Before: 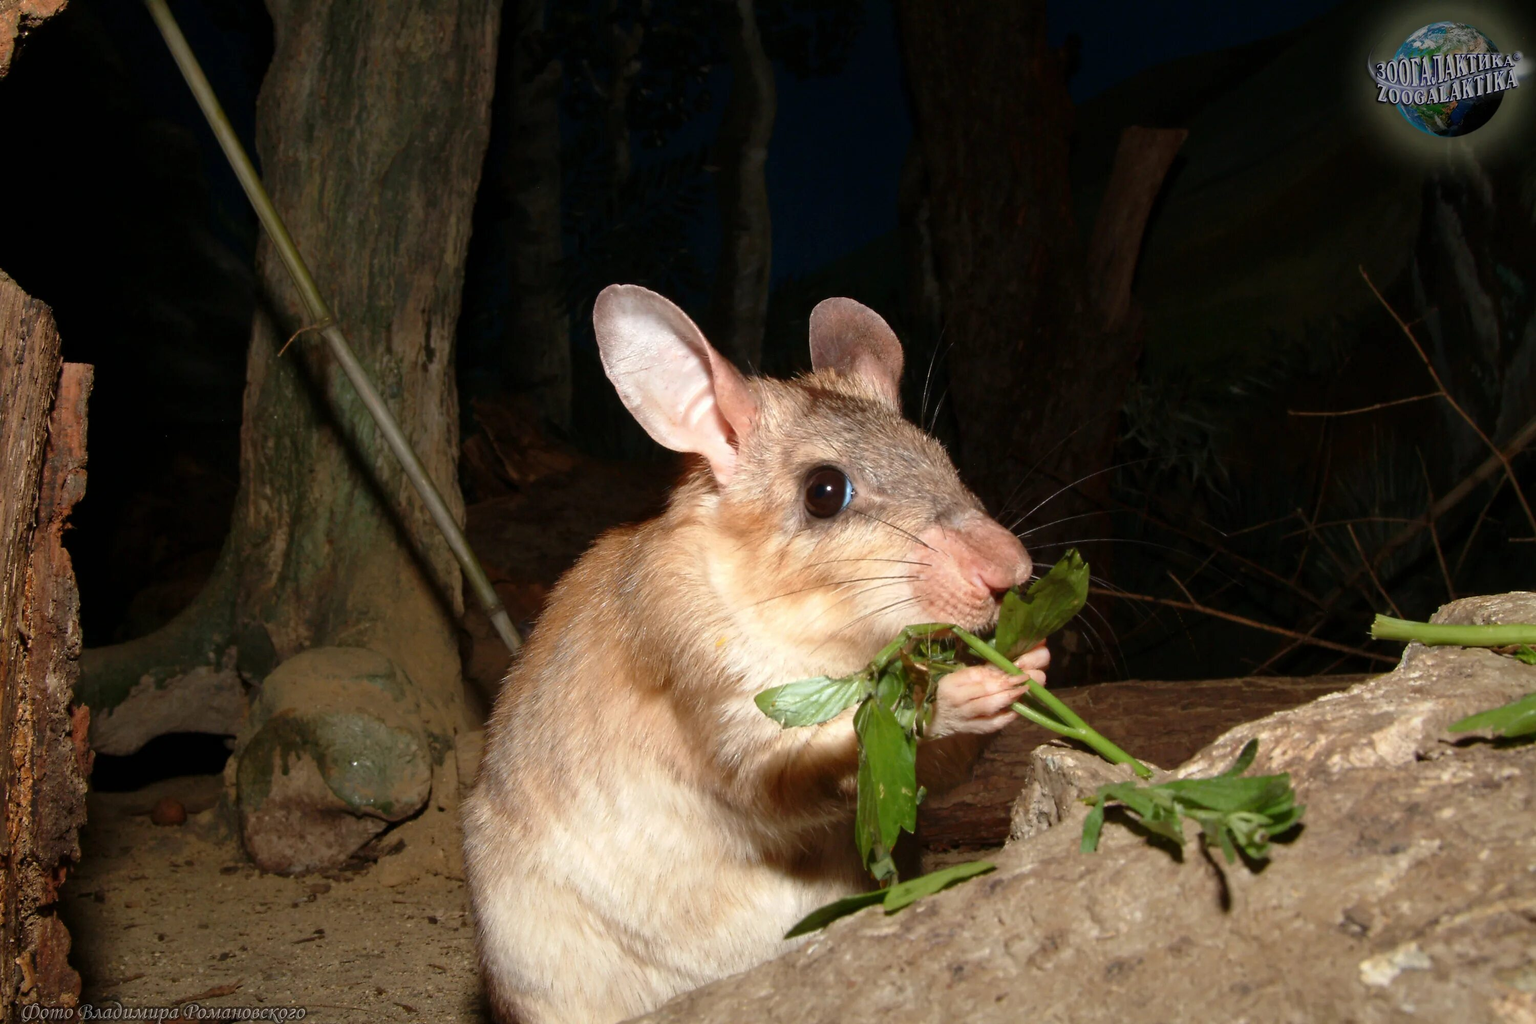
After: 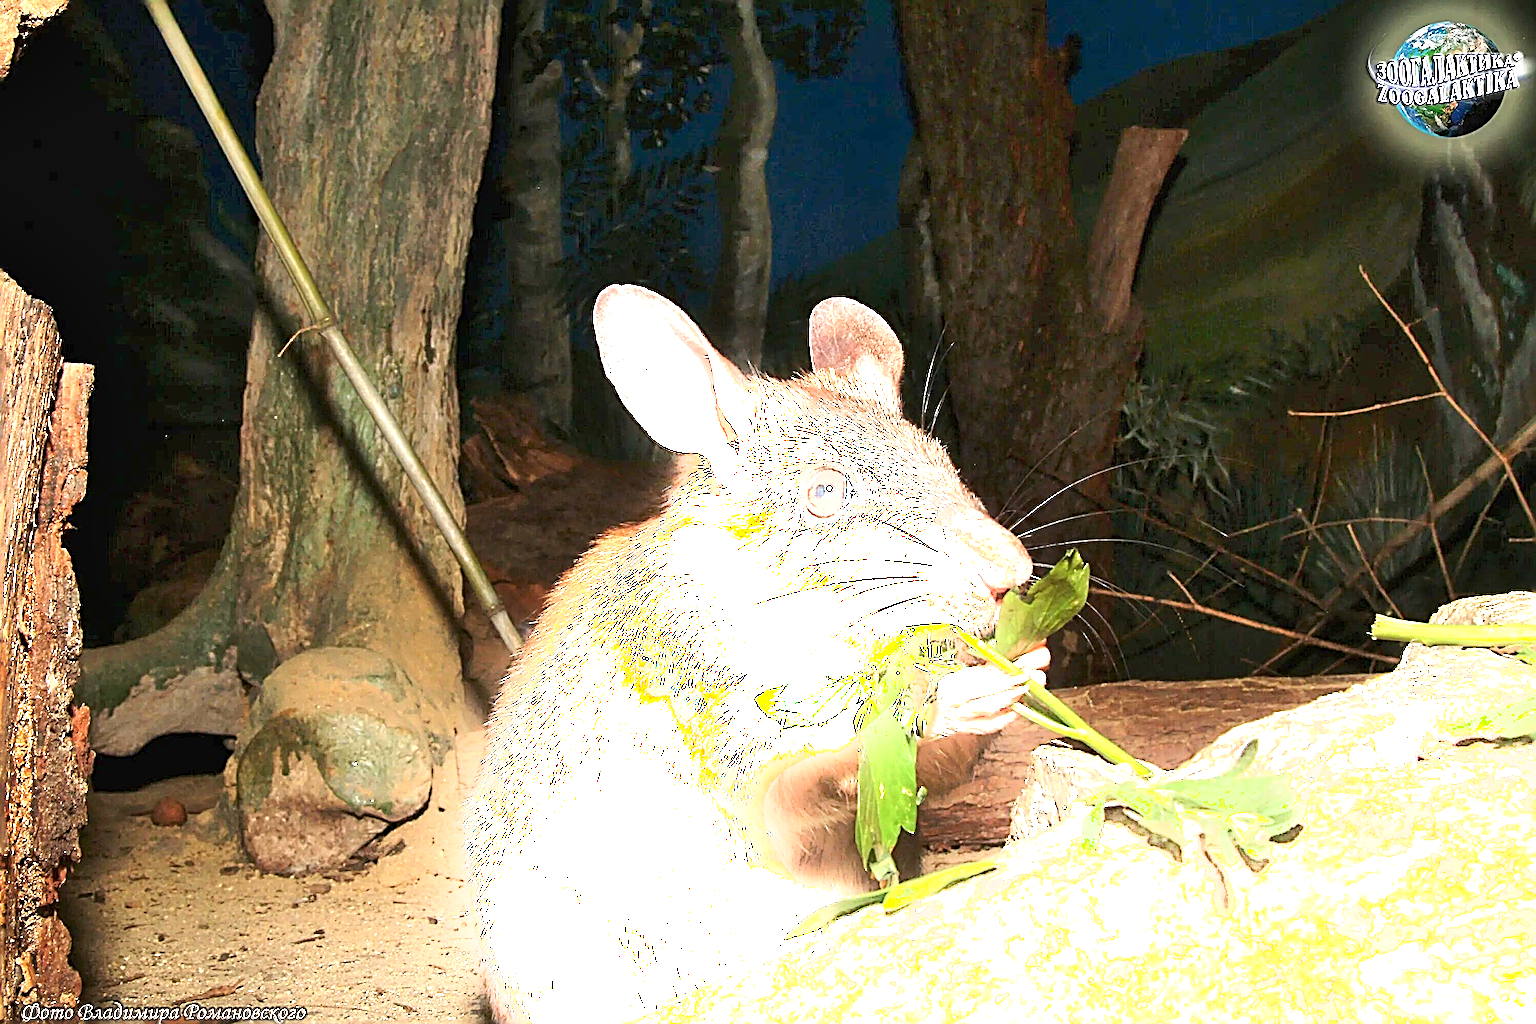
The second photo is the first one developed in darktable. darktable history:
sharpen: radius 3.194, amount 1.725
shadows and highlights: highlights 69.46, soften with gaussian
exposure: black level correction 0, exposure 2.321 EV, compensate highlight preservation false
